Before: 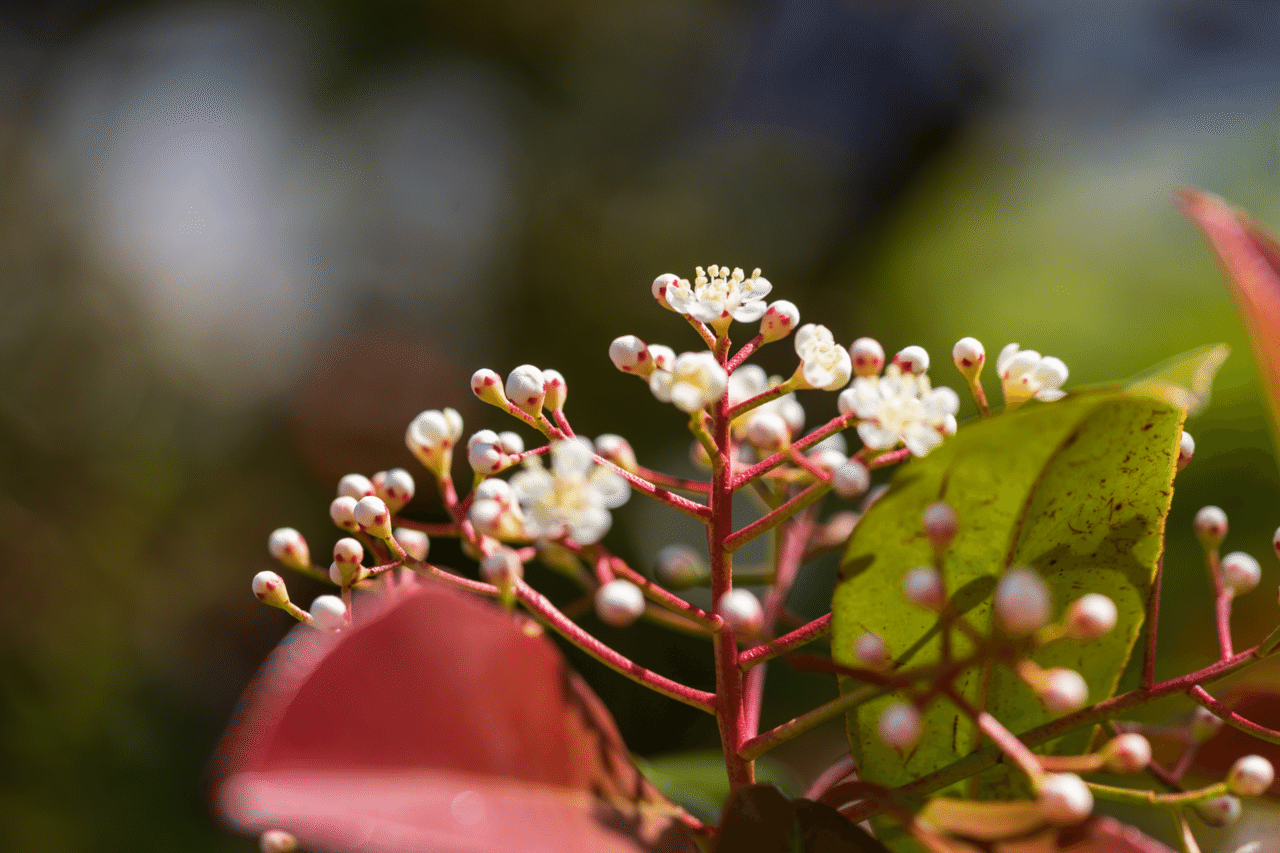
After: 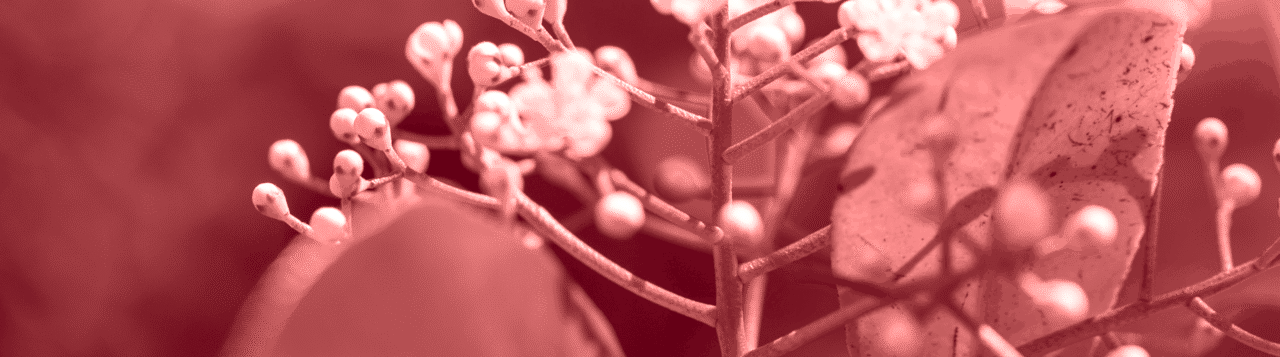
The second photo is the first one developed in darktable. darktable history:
crop: top 45.551%, bottom 12.262%
colorize: saturation 60%, source mix 100%
